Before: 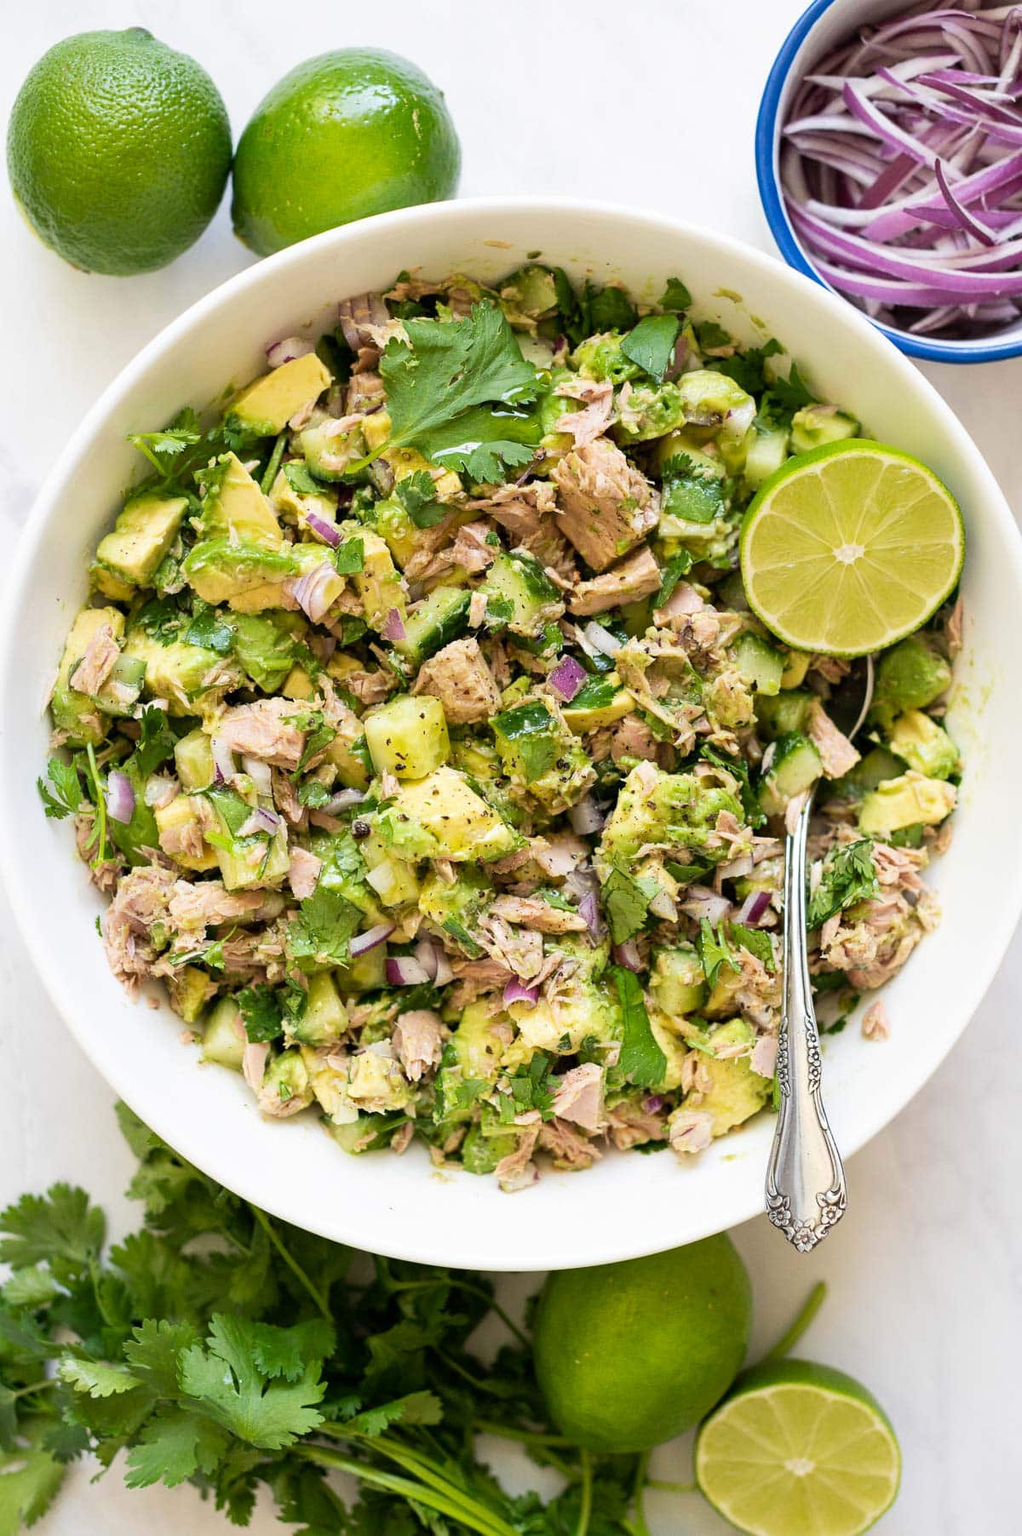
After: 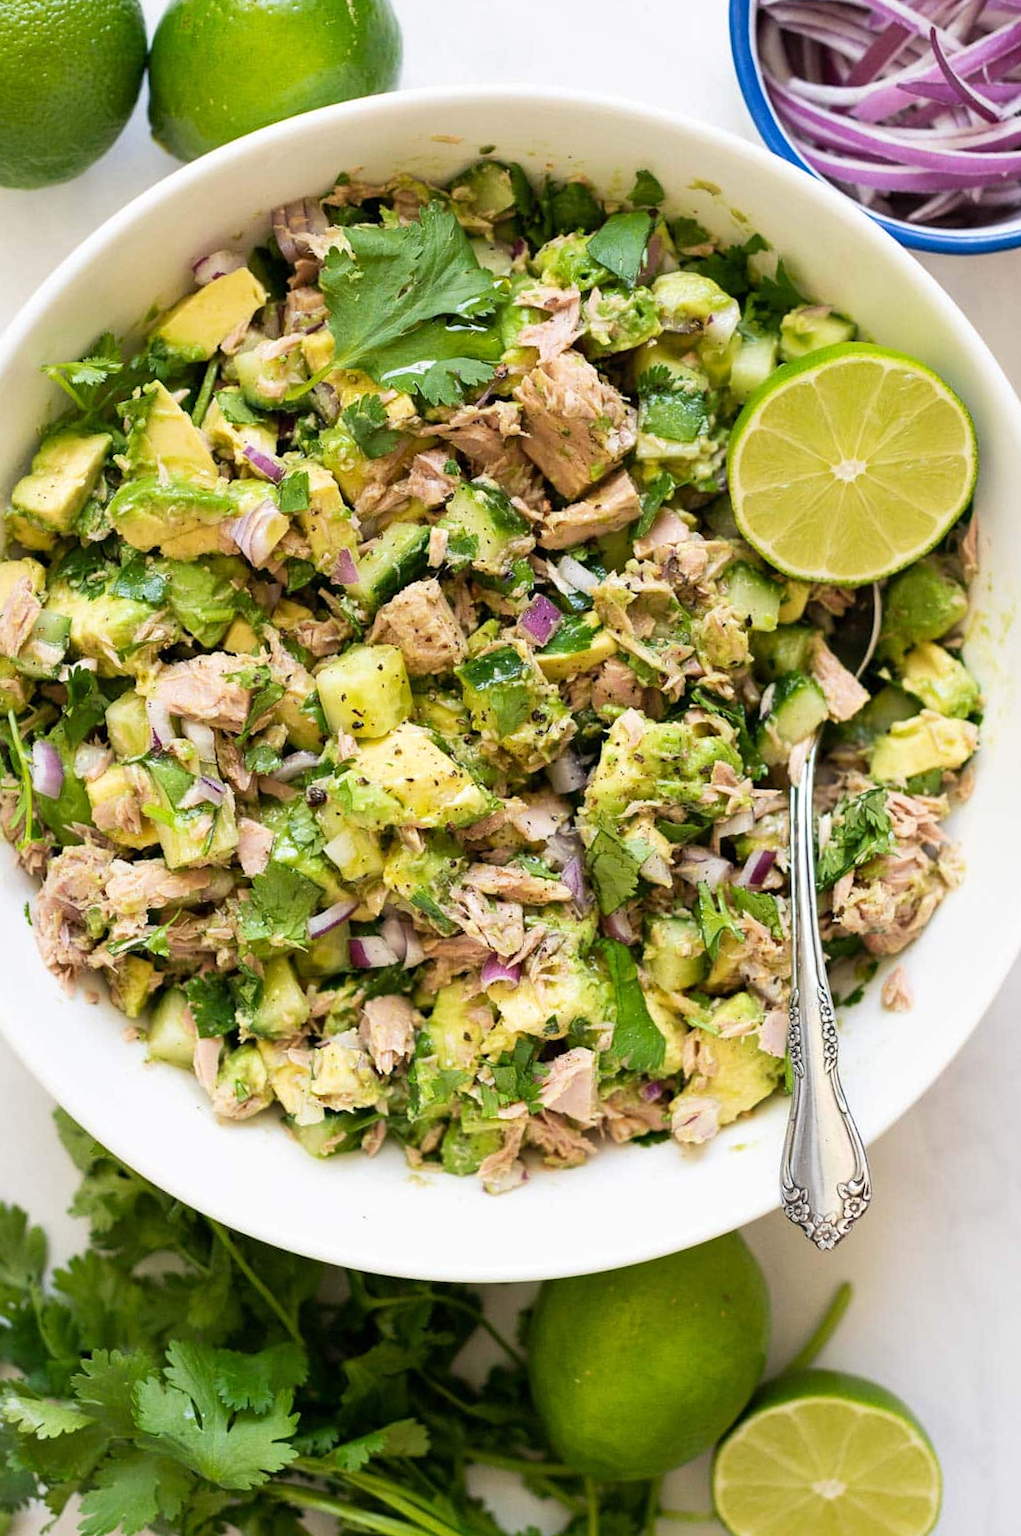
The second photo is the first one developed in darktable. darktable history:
crop and rotate: angle 1.96°, left 5.673%, top 5.673%
tone equalizer: on, module defaults
